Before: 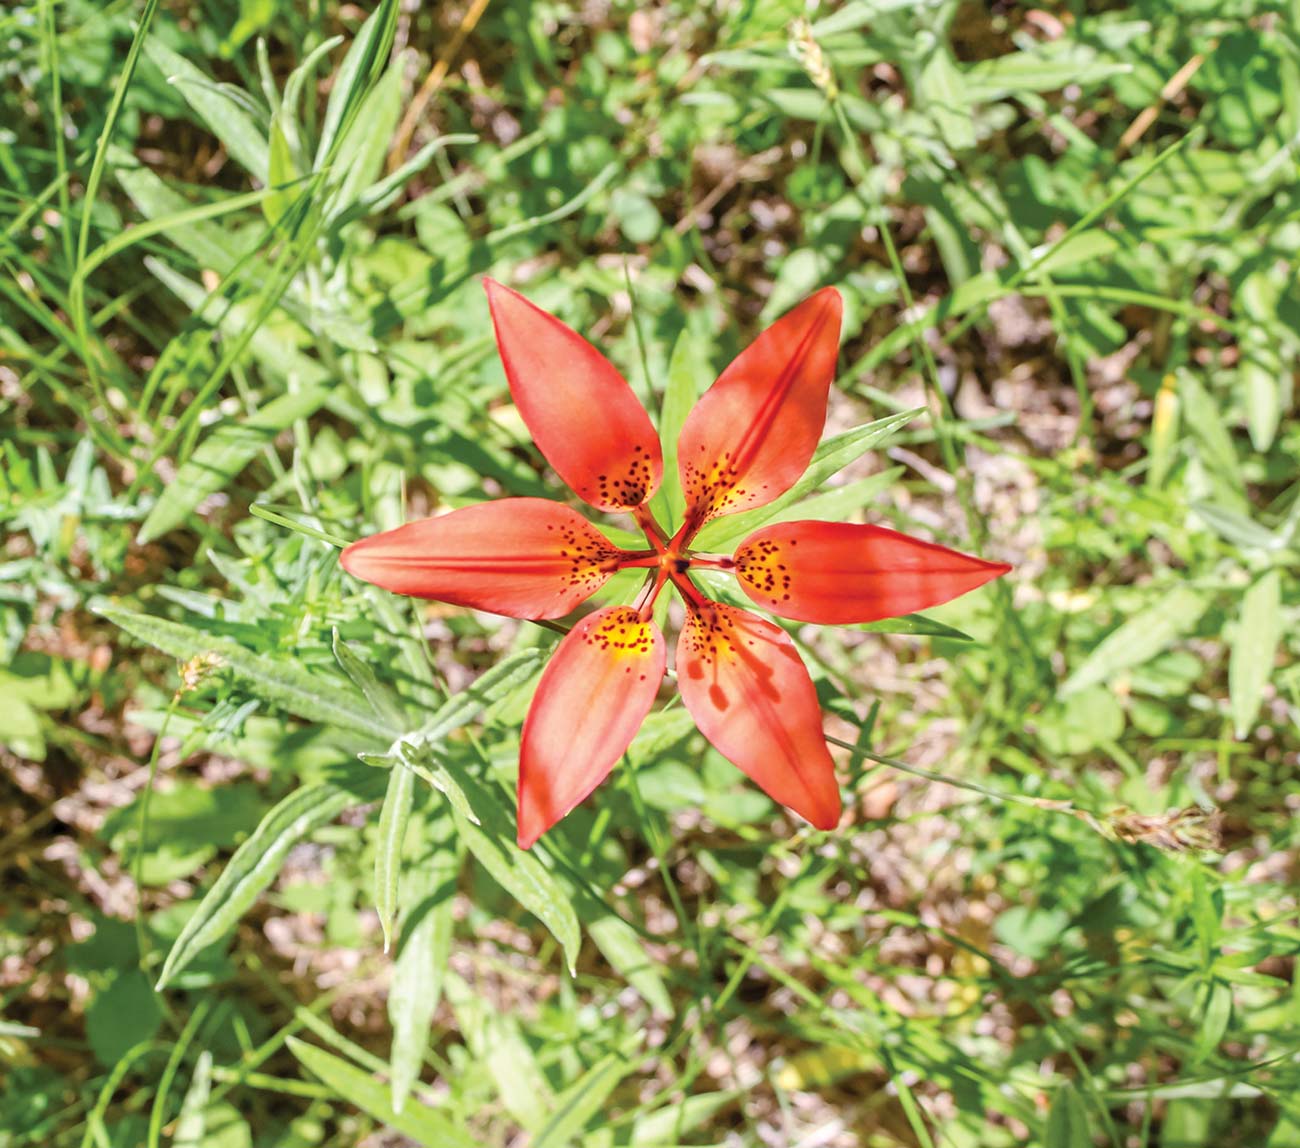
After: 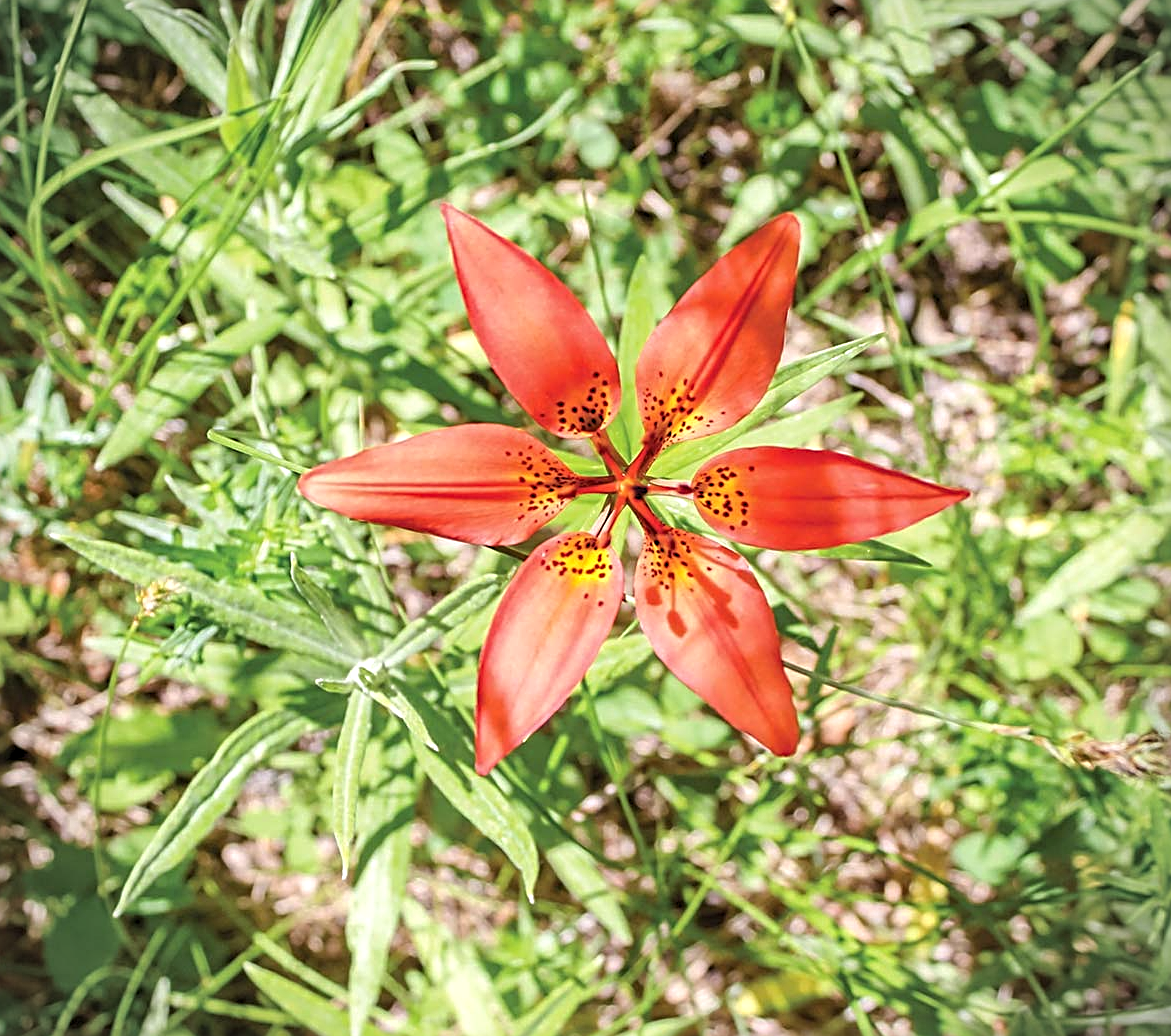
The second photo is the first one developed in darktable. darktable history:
shadows and highlights: shadows 25.36, highlights -23.97
levels: gray 50.81%, levels [0.016, 0.484, 0.953]
sharpen: radius 2.671, amount 0.664
vignetting: fall-off start 91.42%, center (0, 0.006)
crop: left 3.292%, top 6.492%, right 6.627%, bottom 3.244%
color calibration: illuminant same as pipeline (D50), adaptation XYZ, x 0.346, y 0.358, temperature 5018.26 K, saturation algorithm version 1 (2020)
